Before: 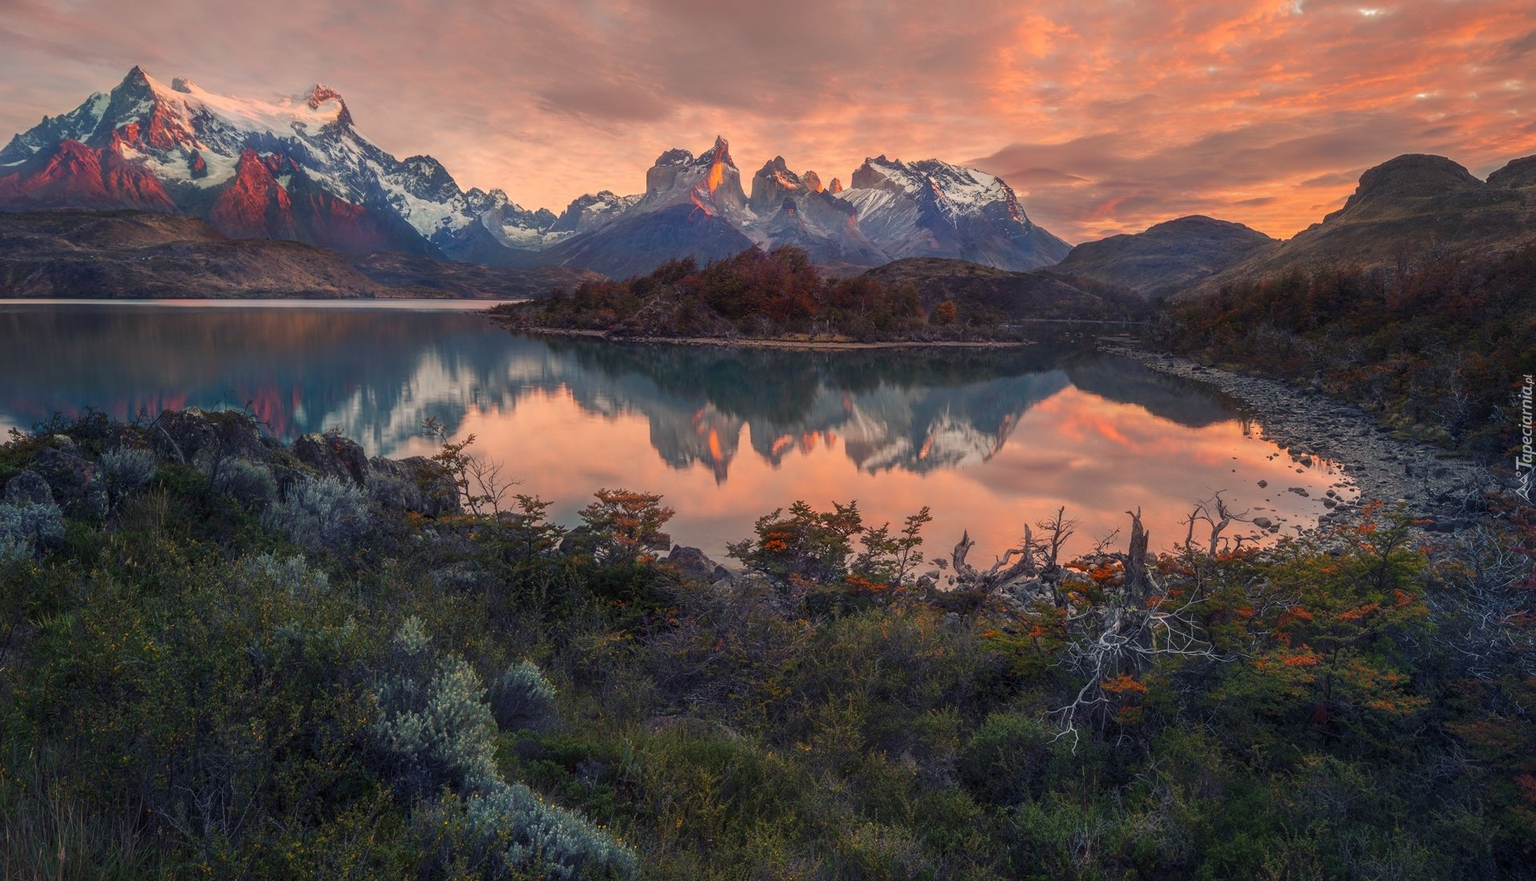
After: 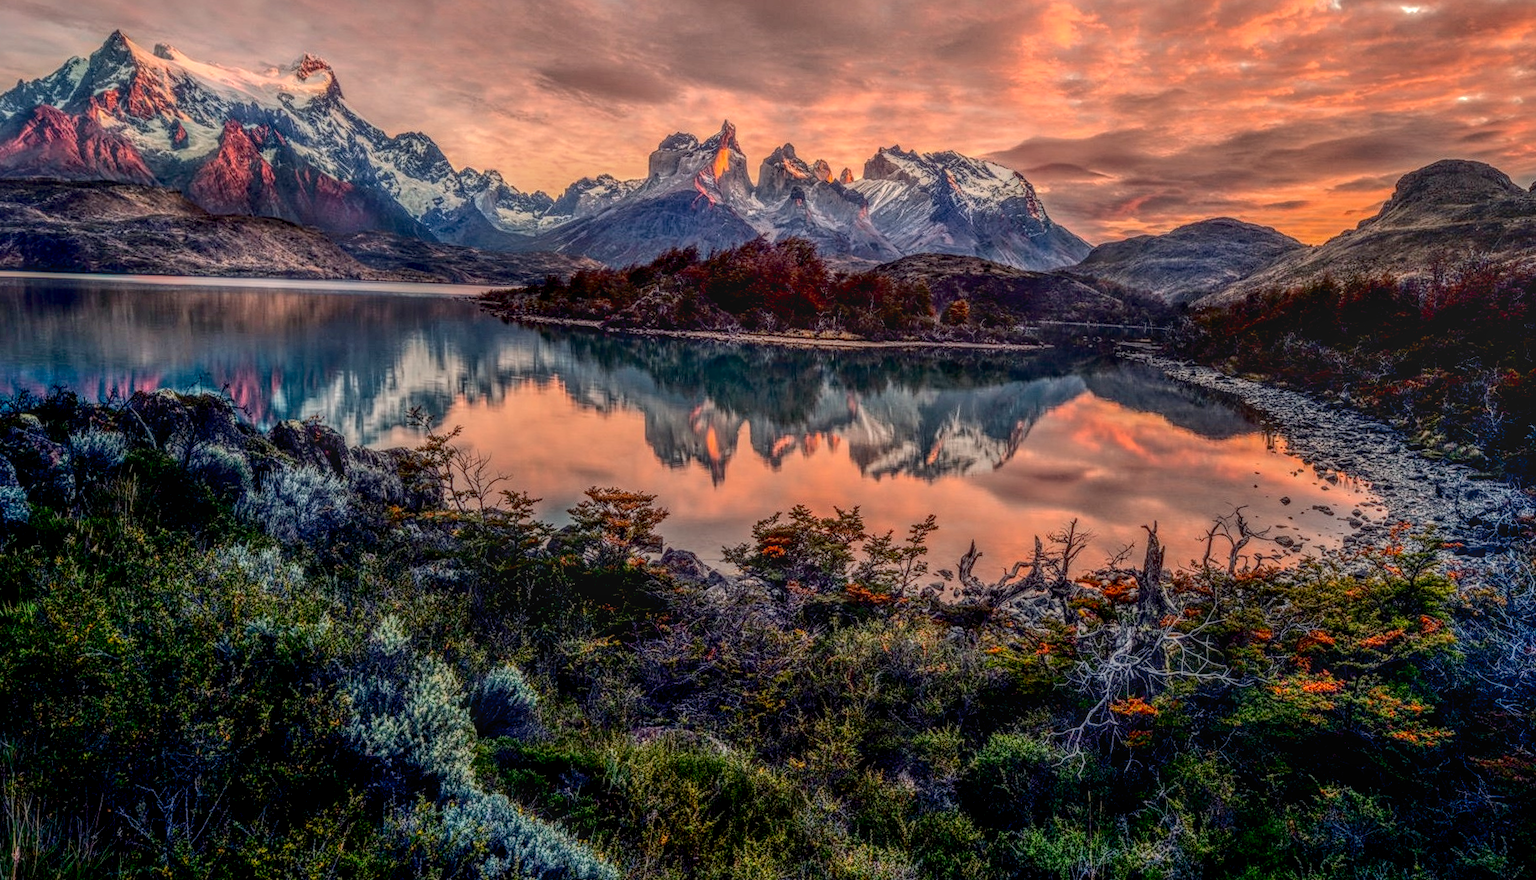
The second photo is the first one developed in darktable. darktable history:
tone curve: curves: ch0 [(0, 0) (0.003, 0.004) (0.011, 0.006) (0.025, 0.011) (0.044, 0.017) (0.069, 0.029) (0.1, 0.047) (0.136, 0.07) (0.177, 0.121) (0.224, 0.182) (0.277, 0.257) (0.335, 0.342) (0.399, 0.432) (0.468, 0.526) (0.543, 0.621) (0.623, 0.711) (0.709, 0.792) (0.801, 0.87) (0.898, 0.951) (1, 1)], color space Lab, independent channels, preserve colors none
levels: mode automatic
shadows and highlights: highlights color adjustment 46.32%, low approximation 0.01, soften with gaussian
base curve: curves: ch0 [(0.017, 0) (0.425, 0.441) (0.844, 0.933) (1, 1)], preserve colors none
crop and rotate: angle -1.59°
local contrast: highlights 5%, shadows 3%, detail 201%, midtone range 0.25
